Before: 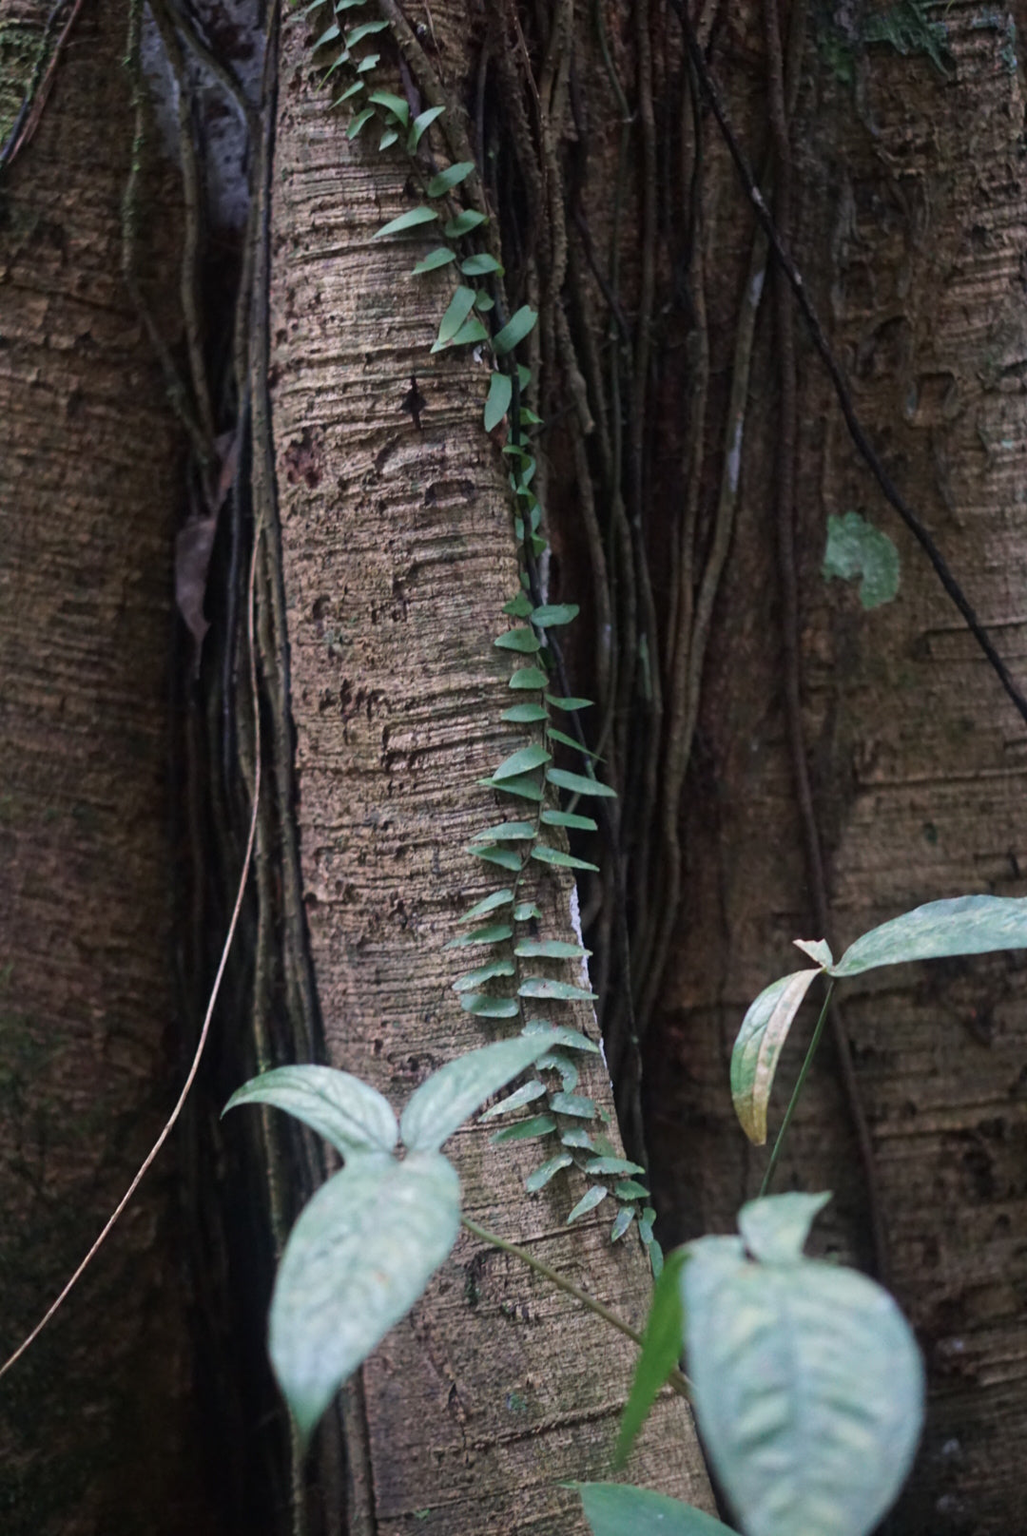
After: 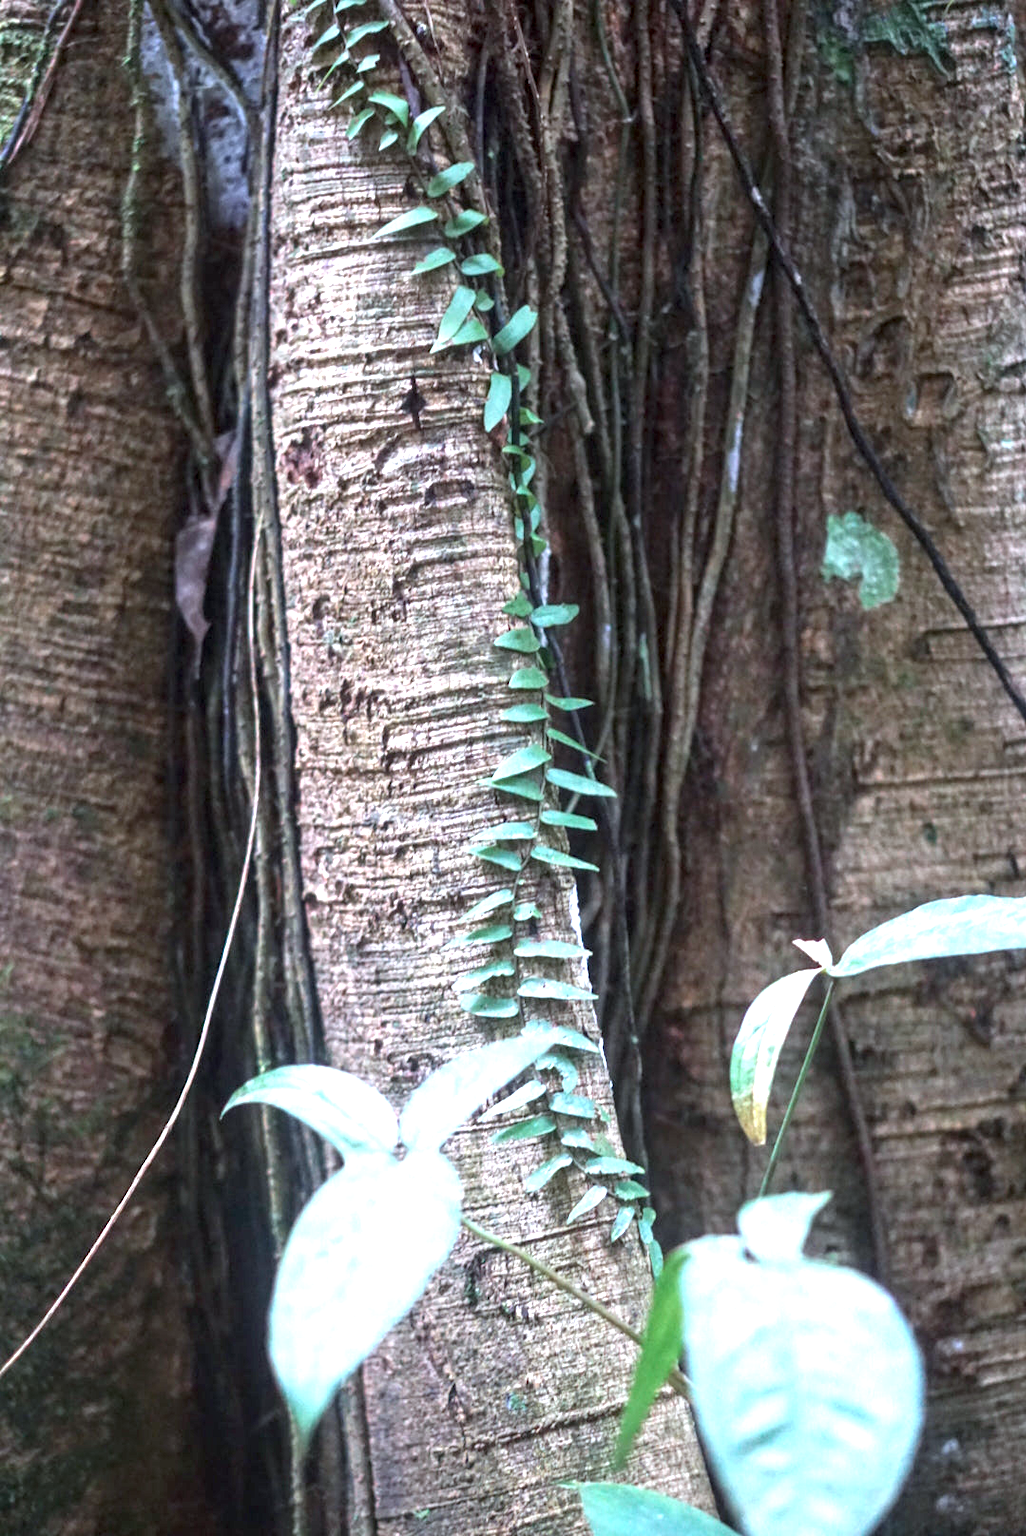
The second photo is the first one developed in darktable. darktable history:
local contrast: on, module defaults
exposure: black level correction 0.001, exposure 1.822 EV, compensate exposure bias true, compensate highlight preservation false
color correction: highlights a* -4.18, highlights b* -10.81
